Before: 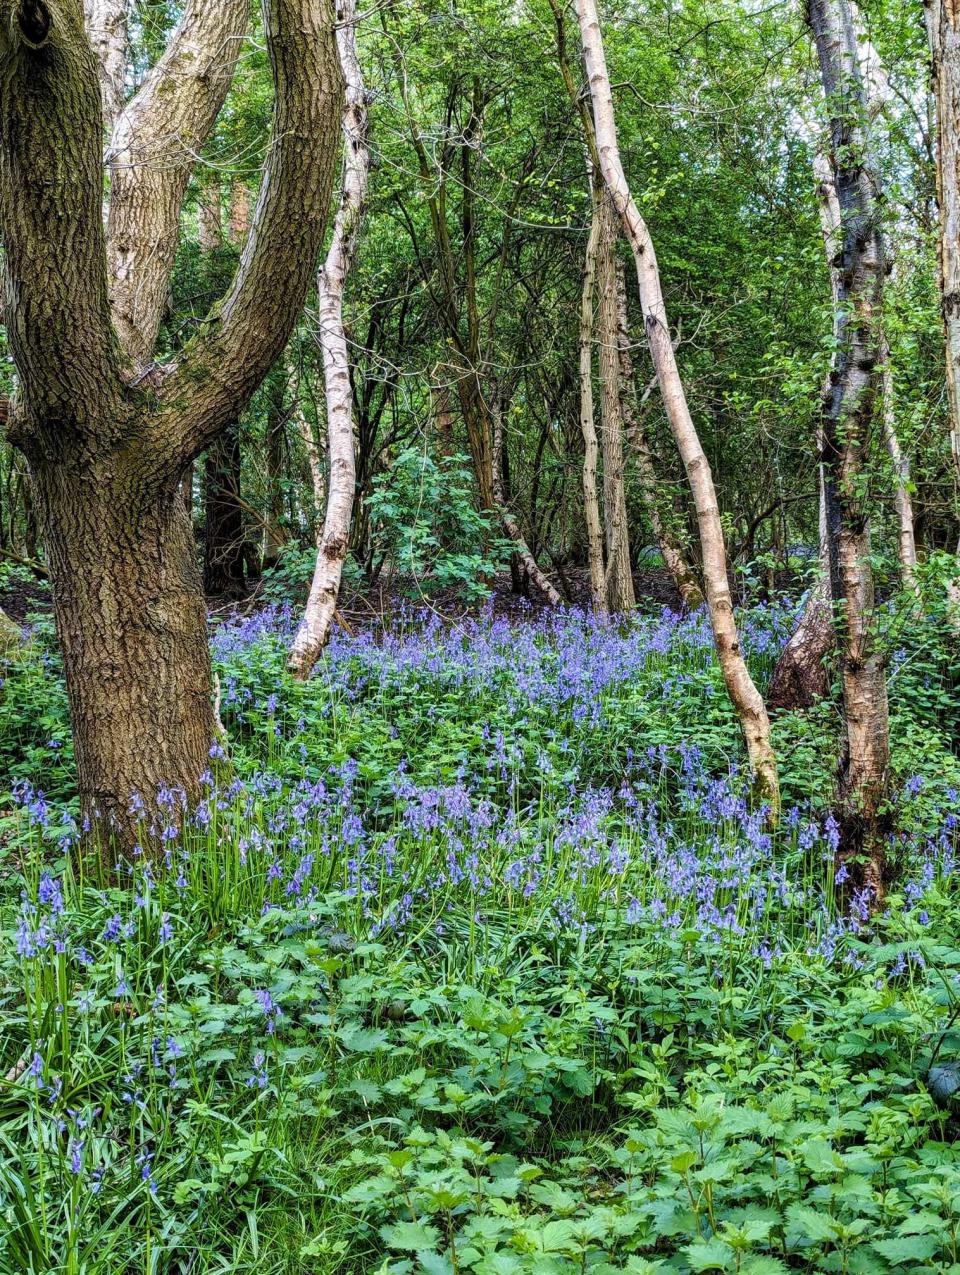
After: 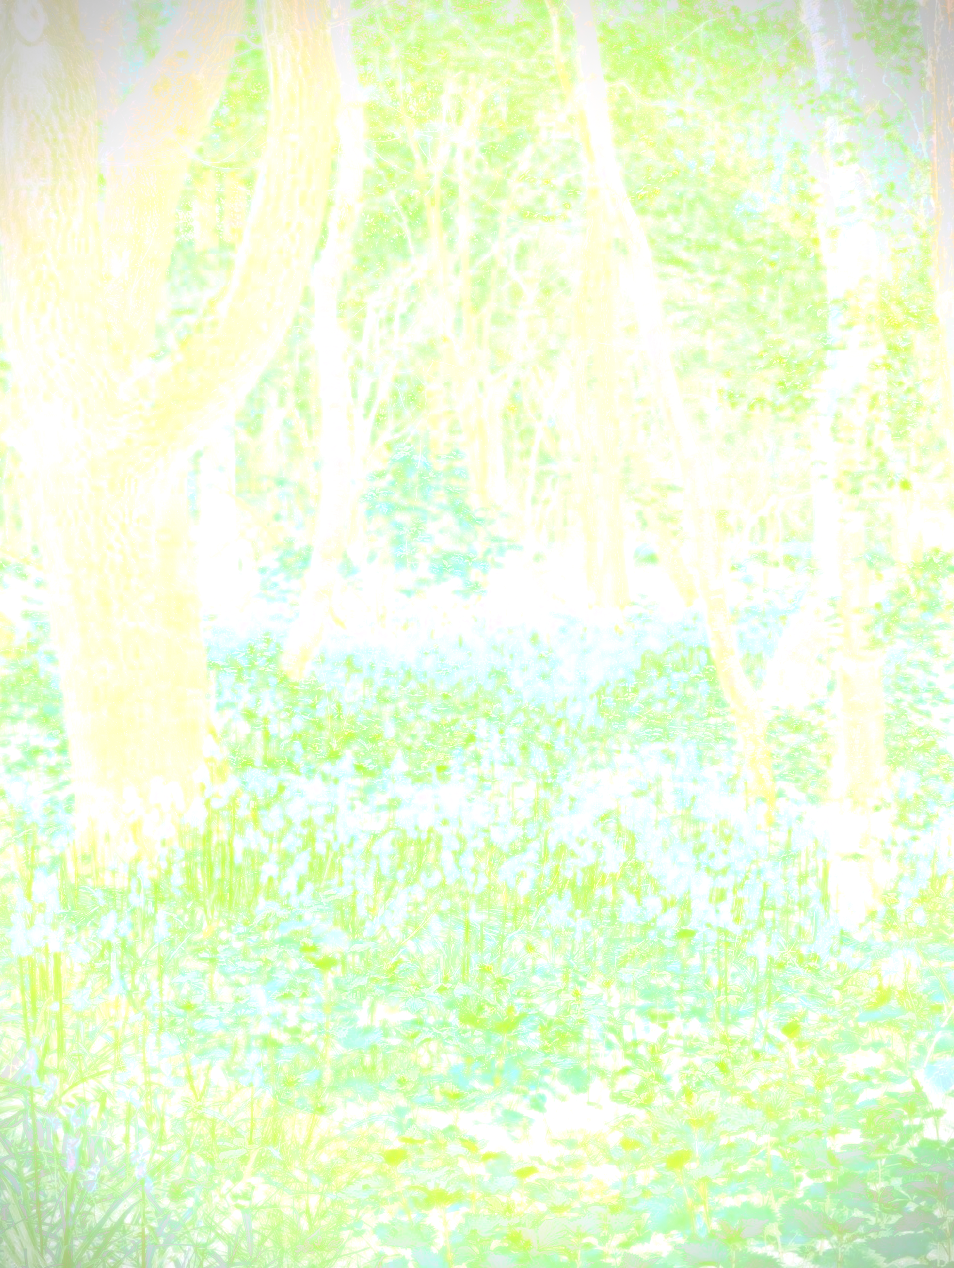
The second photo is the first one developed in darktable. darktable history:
contrast brightness saturation: contrast 0.05, brightness 0.06, saturation 0.01
crop and rotate: left 0.614%, top 0.179%, bottom 0.309%
shadows and highlights: soften with gaussian
vignetting: dithering 8-bit output, unbound false
exposure: exposure -0.072 EV, compensate highlight preservation false
base curve: curves: ch0 [(0, 0) (0.495, 0.917) (1, 1)], preserve colors none
bloom: size 85%, threshold 5%, strength 85%
